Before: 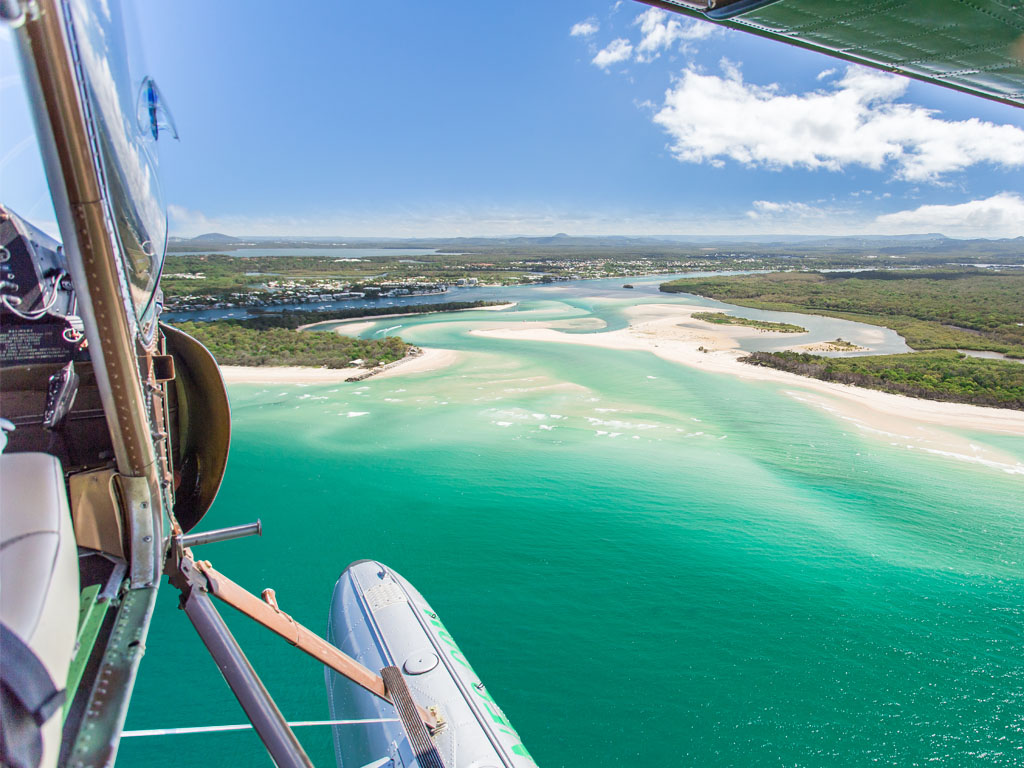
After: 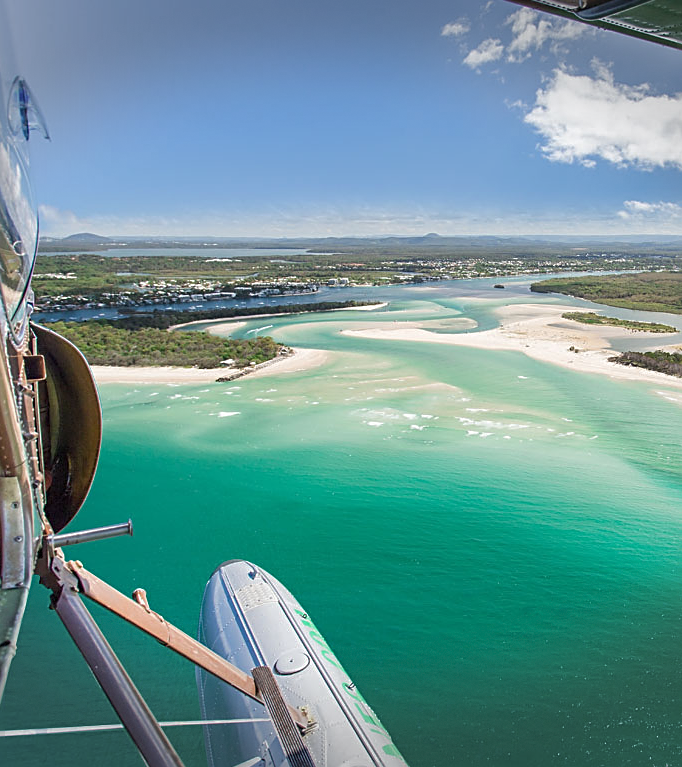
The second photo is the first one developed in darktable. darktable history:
crop and rotate: left 12.673%, right 20.66%
base curve: curves: ch0 [(0, 0) (0.74, 0.67) (1, 1)]
vignetting: fall-off start 100%, brightness -0.406, saturation -0.3, width/height ratio 1.324, dithering 8-bit output, unbound false
sharpen: on, module defaults
